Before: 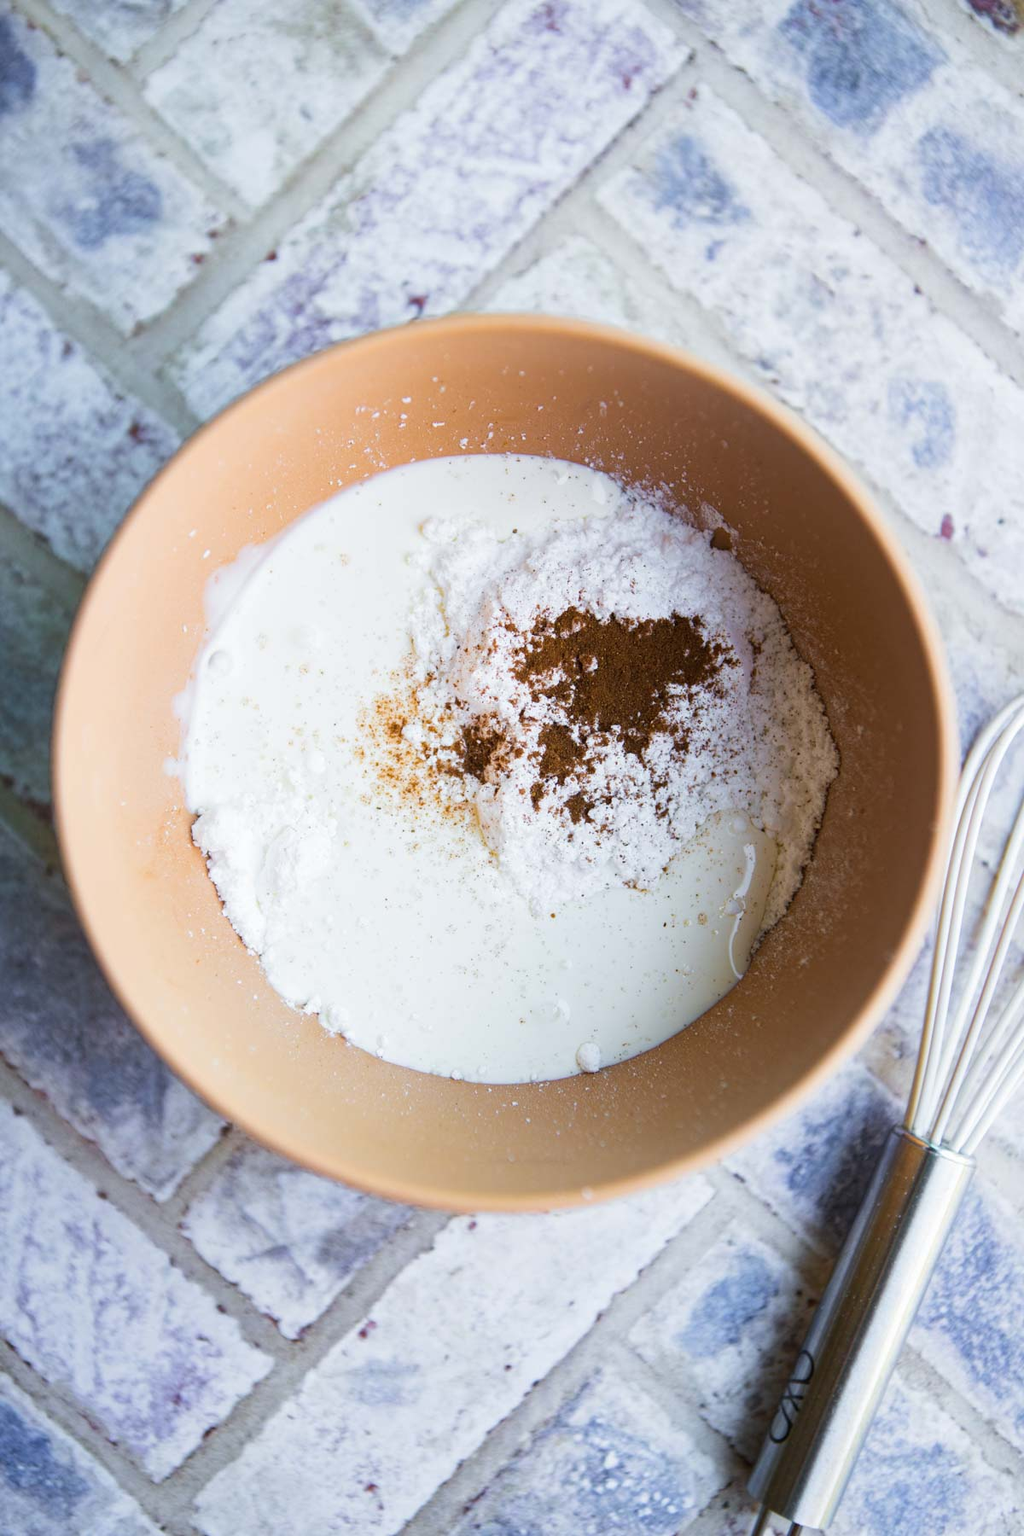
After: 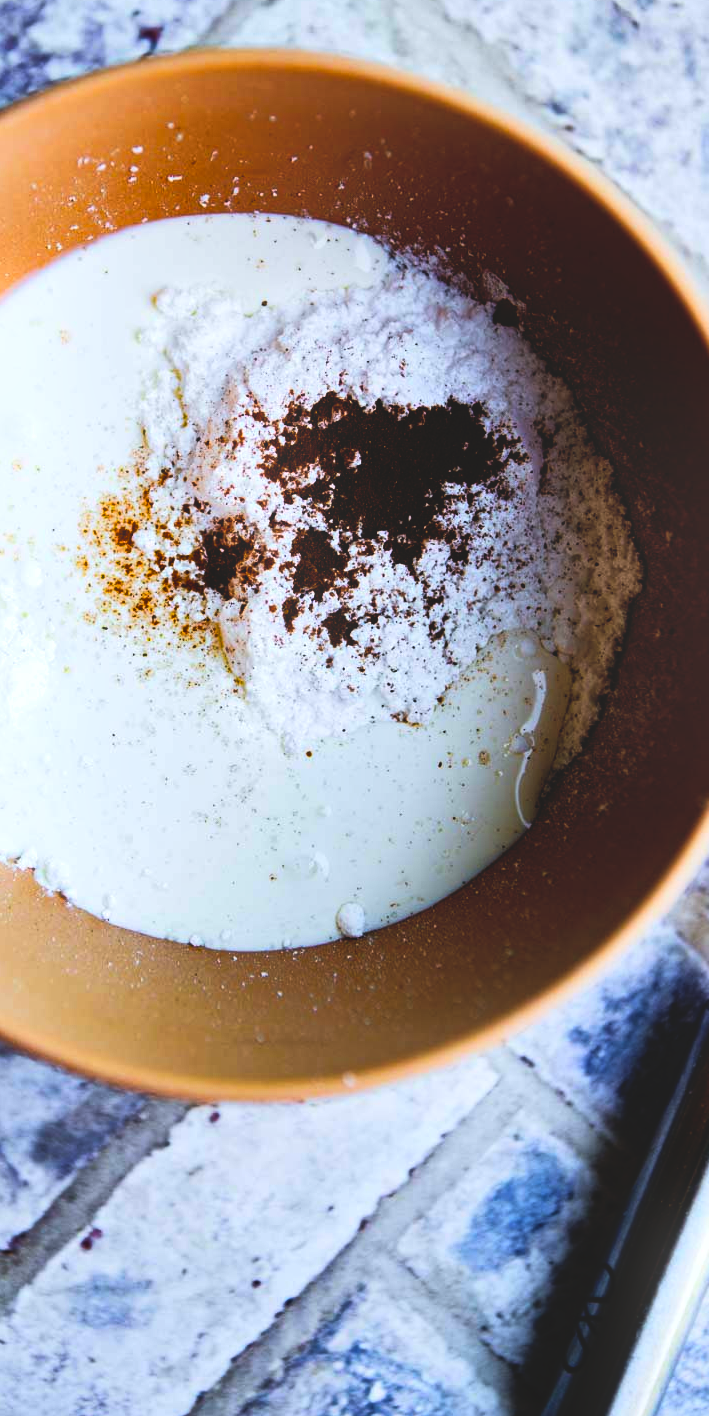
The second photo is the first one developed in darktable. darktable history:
bloom: size 9%, threshold 100%, strength 7%
white balance: red 0.988, blue 1.017
color balance: contrast 6.48%, output saturation 113.3%
crop and rotate: left 28.256%, top 17.734%, right 12.656%, bottom 3.573%
tone curve: curves: ch0 [(0.016, 0.011) (0.204, 0.146) (0.515, 0.476) (0.78, 0.795) (1, 0.981)], color space Lab, linked channels, preserve colors none
base curve: curves: ch0 [(0, 0.02) (0.083, 0.036) (1, 1)], preserve colors none
shadows and highlights: low approximation 0.01, soften with gaussian
color balance rgb: perceptual saturation grading › global saturation 10%, global vibrance 10%
